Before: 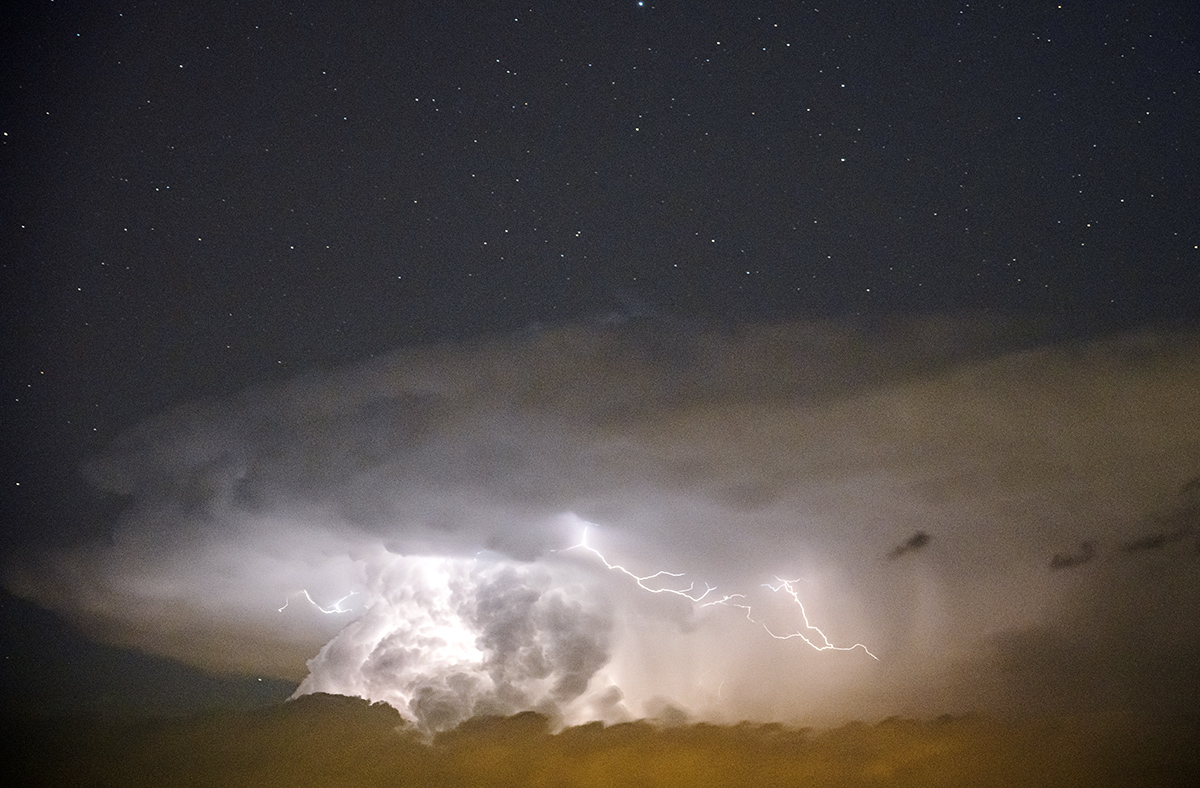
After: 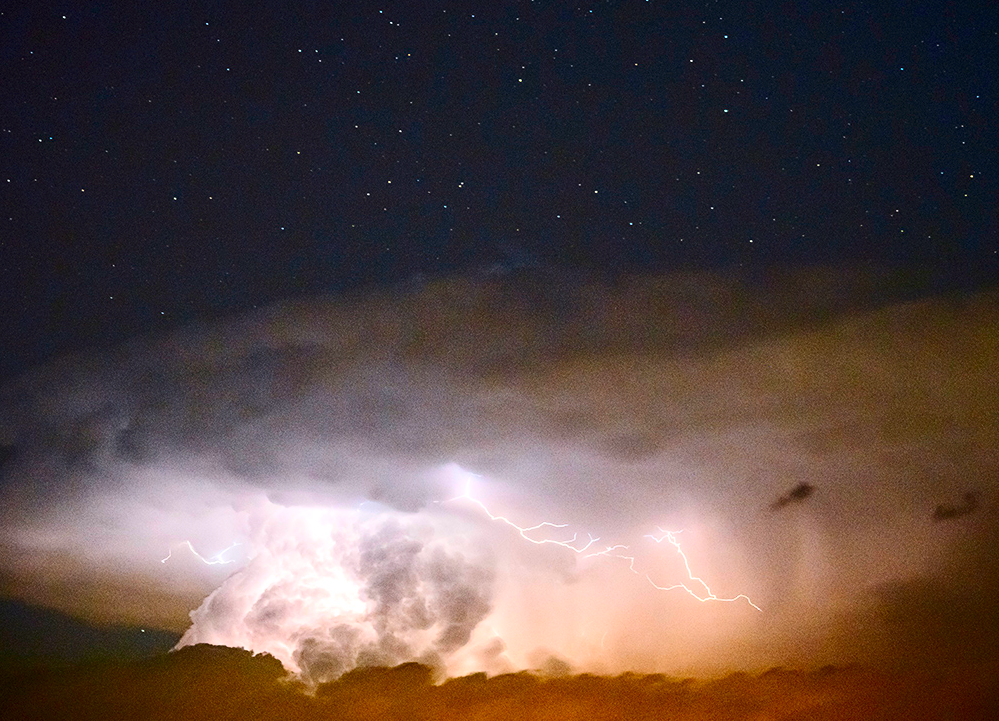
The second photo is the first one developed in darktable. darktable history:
crop: left 9.807%, top 6.303%, right 6.928%, bottom 2.19%
contrast brightness saturation: contrast 0.268, brightness 0.014, saturation 0.853
